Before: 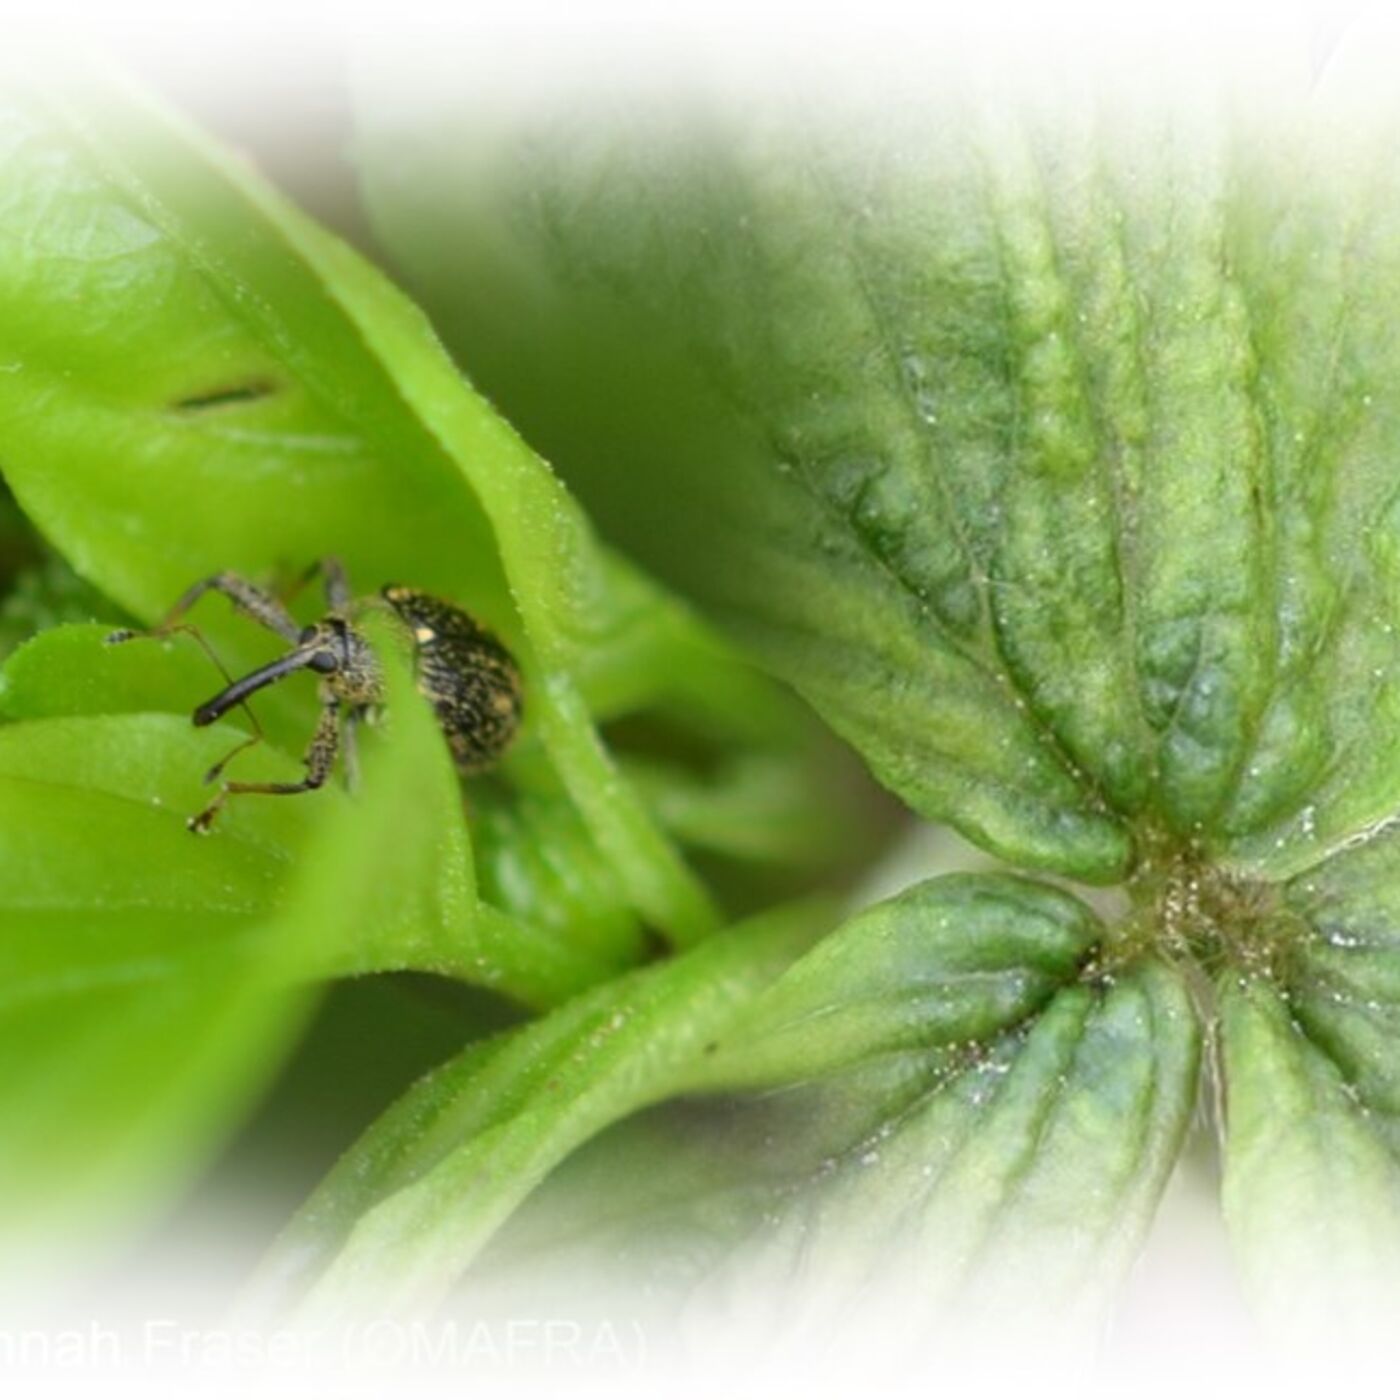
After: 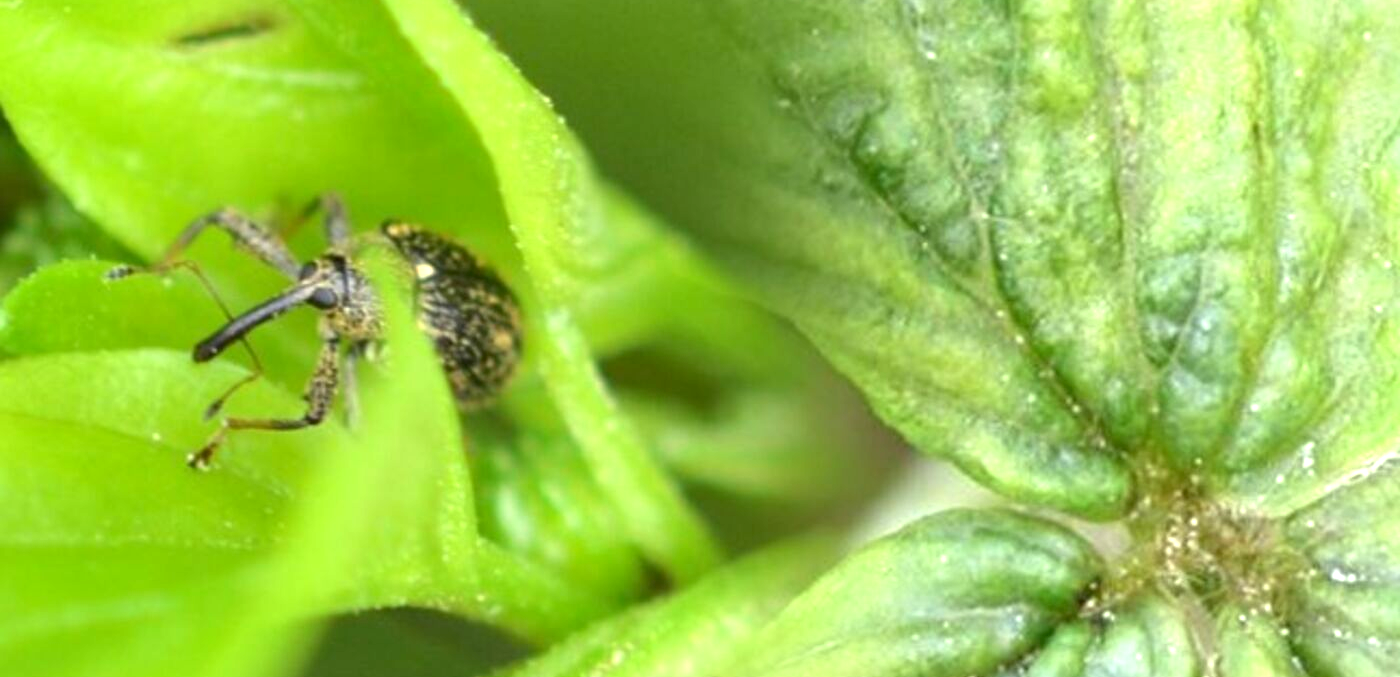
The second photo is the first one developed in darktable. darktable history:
crop and rotate: top 26.056%, bottom 25.543%
exposure: black level correction 0.001, exposure 0.955 EV, compensate exposure bias true, compensate highlight preservation false
